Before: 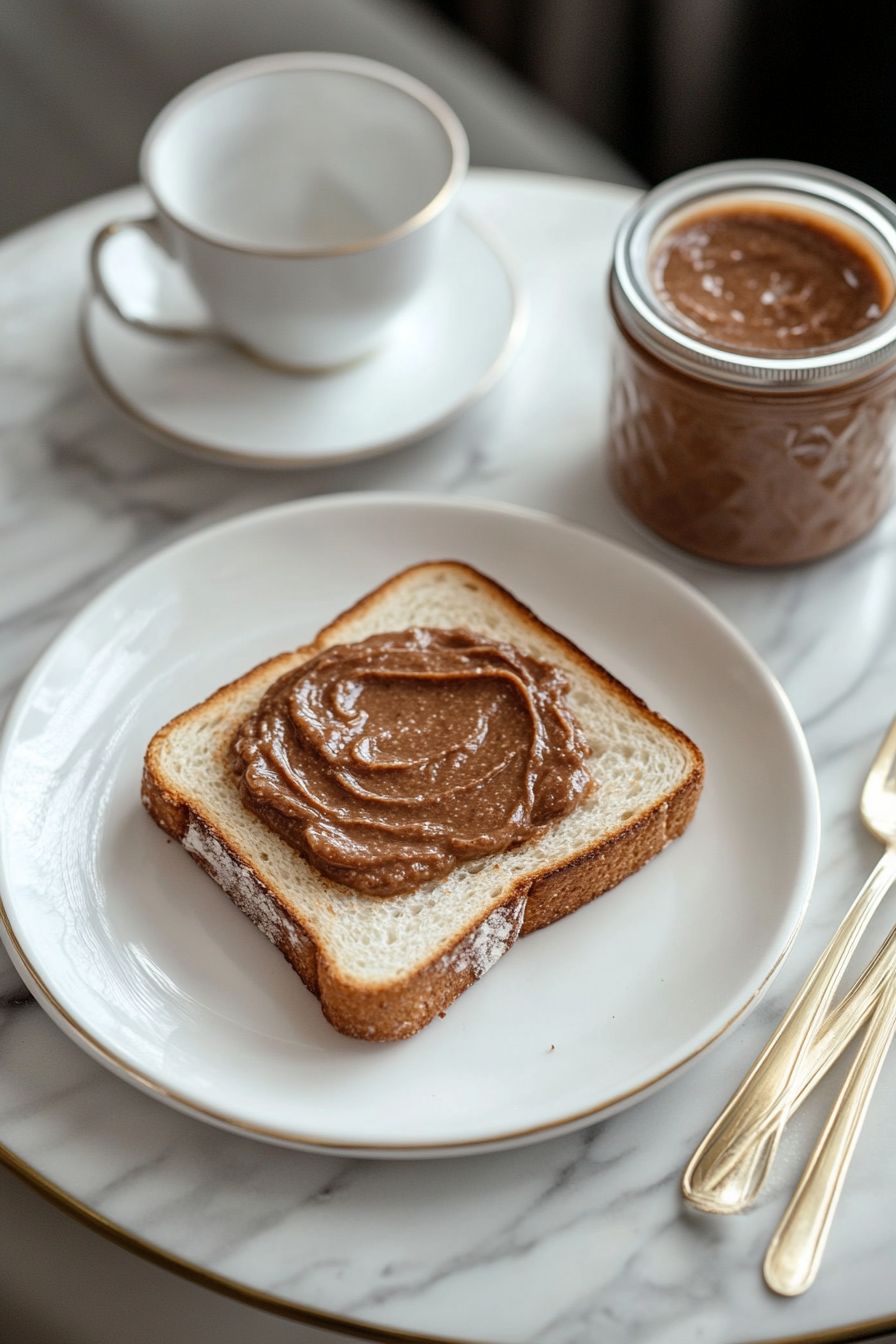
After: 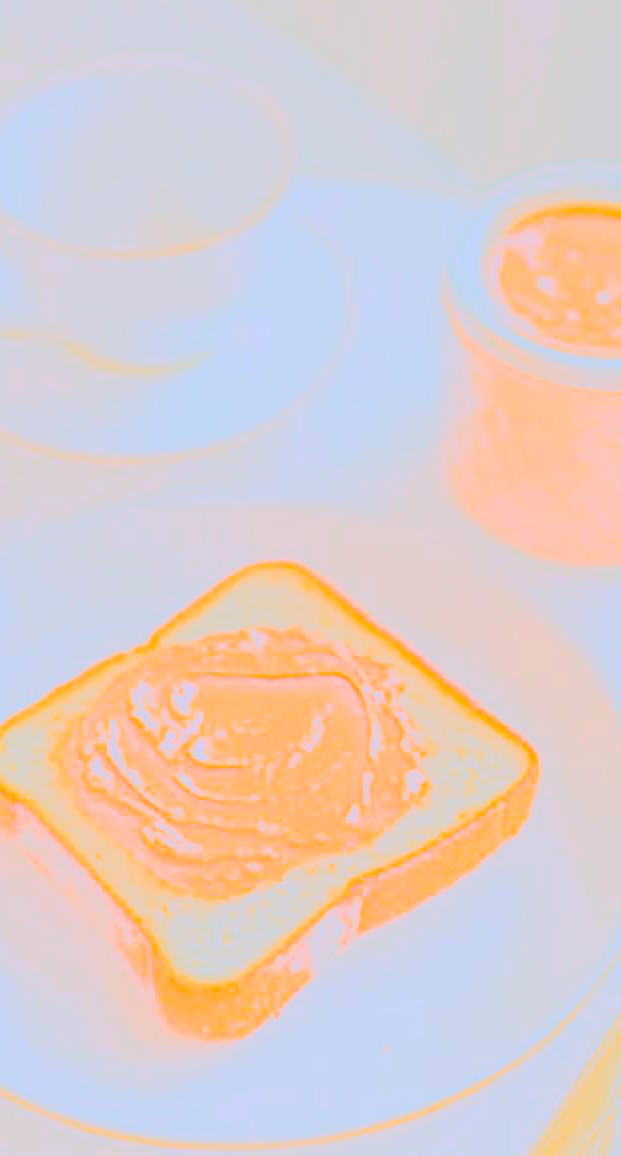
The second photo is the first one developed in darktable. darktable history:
crop: left 18.479%, right 12.2%, bottom 13.971%
exposure: black level correction 0.001, exposure 0.14 EV, compensate highlight preservation false
bloom: size 25%, threshold 5%, strength 90%
contrast brightness saturation: contrast -0.99, brightness -0.17, saturation 0.75
white balance: red 0.926, green 1.003, blue 1.133
color balance rgb: shadows lift › chroma 2%, shadows lift › hue 247.2°, power › chroma 0.3%, power › hue 25.2°, highlights gain › chroma 3%, highlights gain › hue 60°, global offset › luminance 2%, perceptual saturation grading › global saturation 20%, perceptual saturation grading › highlights -20%, perceptual saturation grading › shadows 30%
sharpen: on, module defaults
